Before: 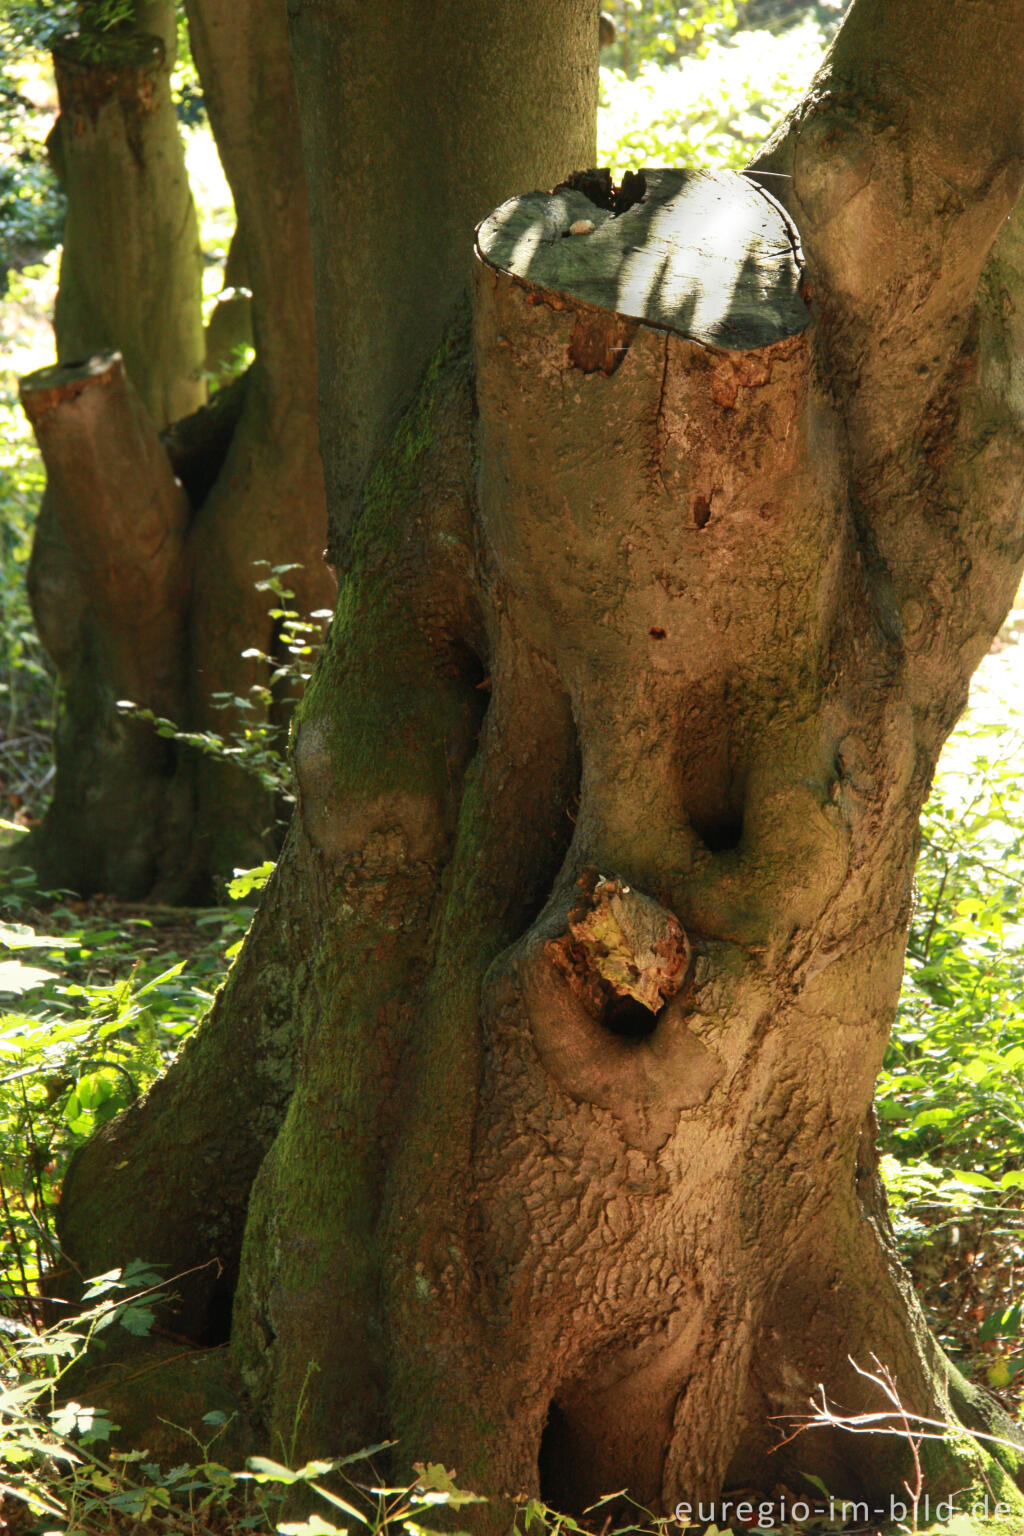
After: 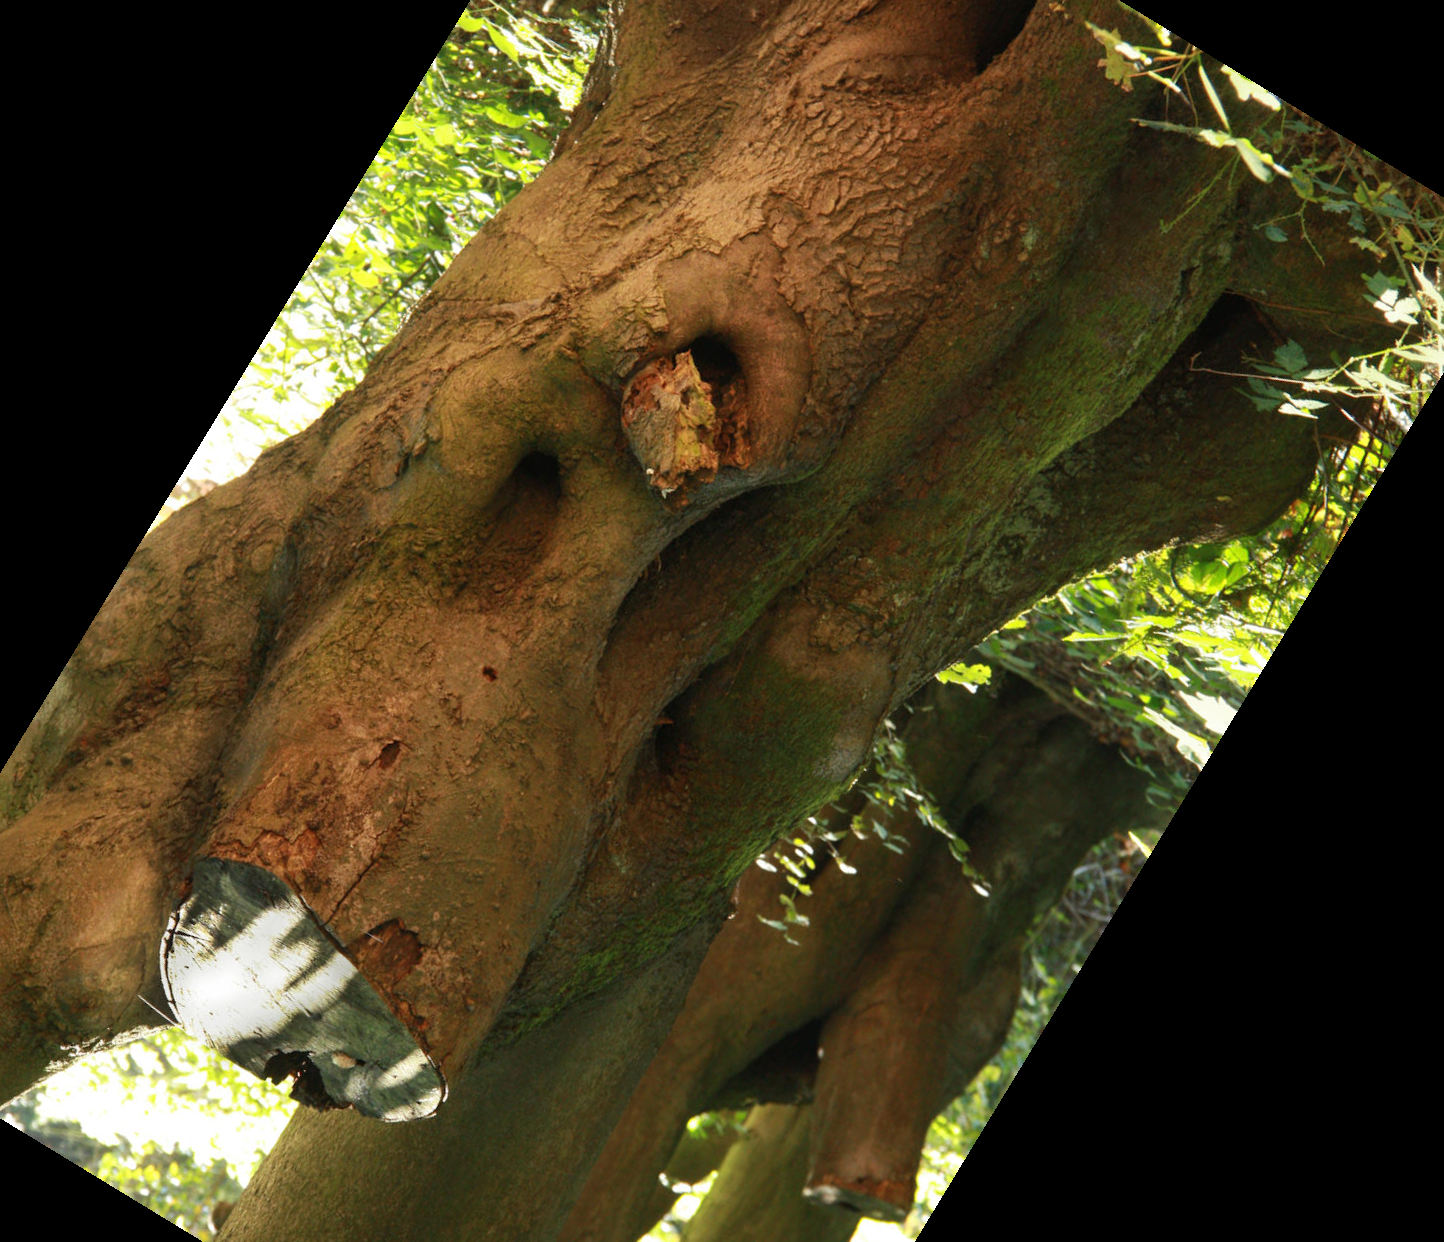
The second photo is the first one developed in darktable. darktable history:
crop and rotate: angle 148.68°, left 9.111%, top 15.603%, right 4.588%, bottom 17.041%
